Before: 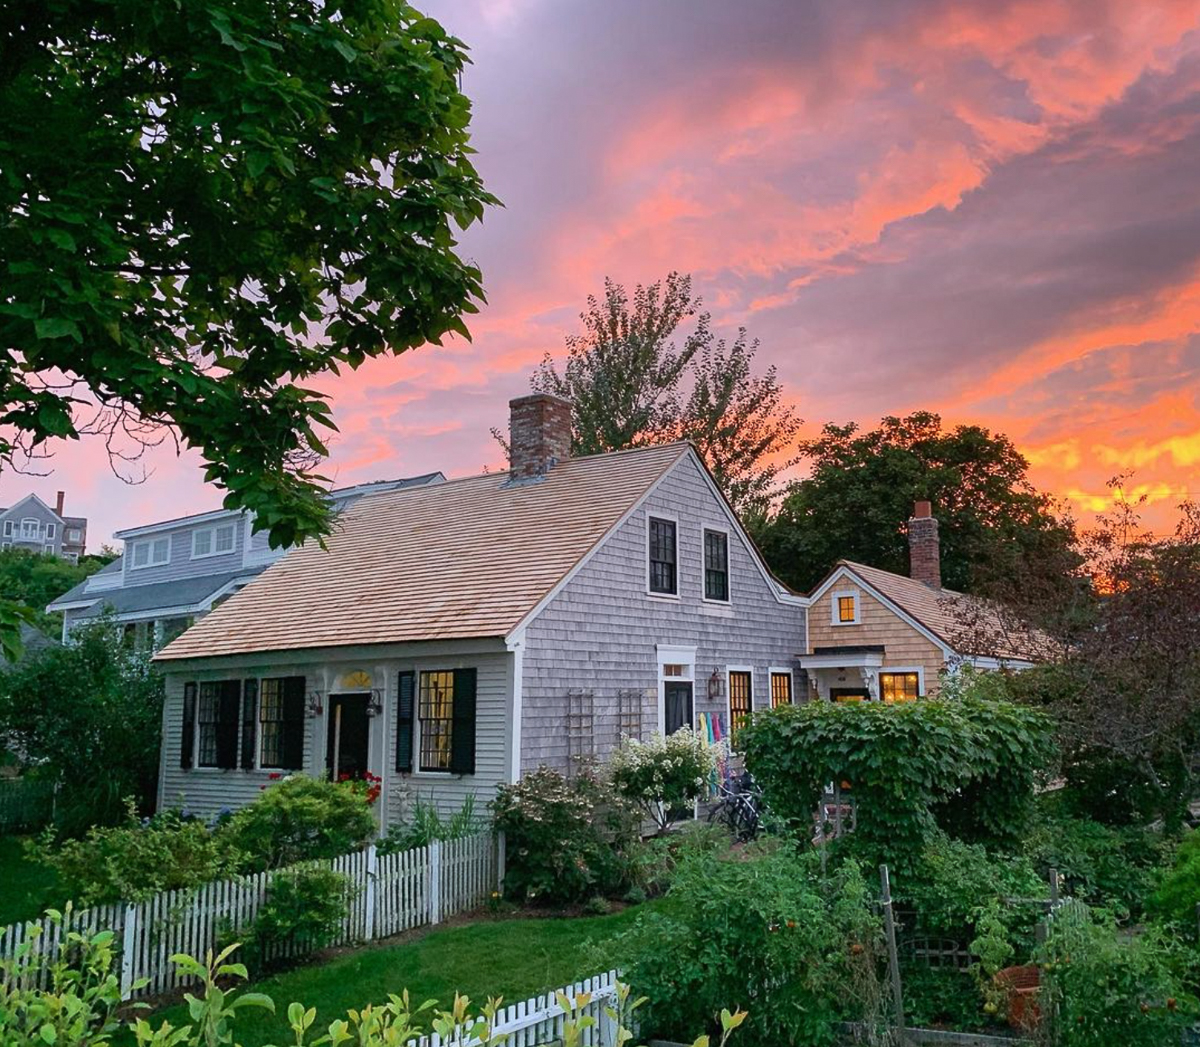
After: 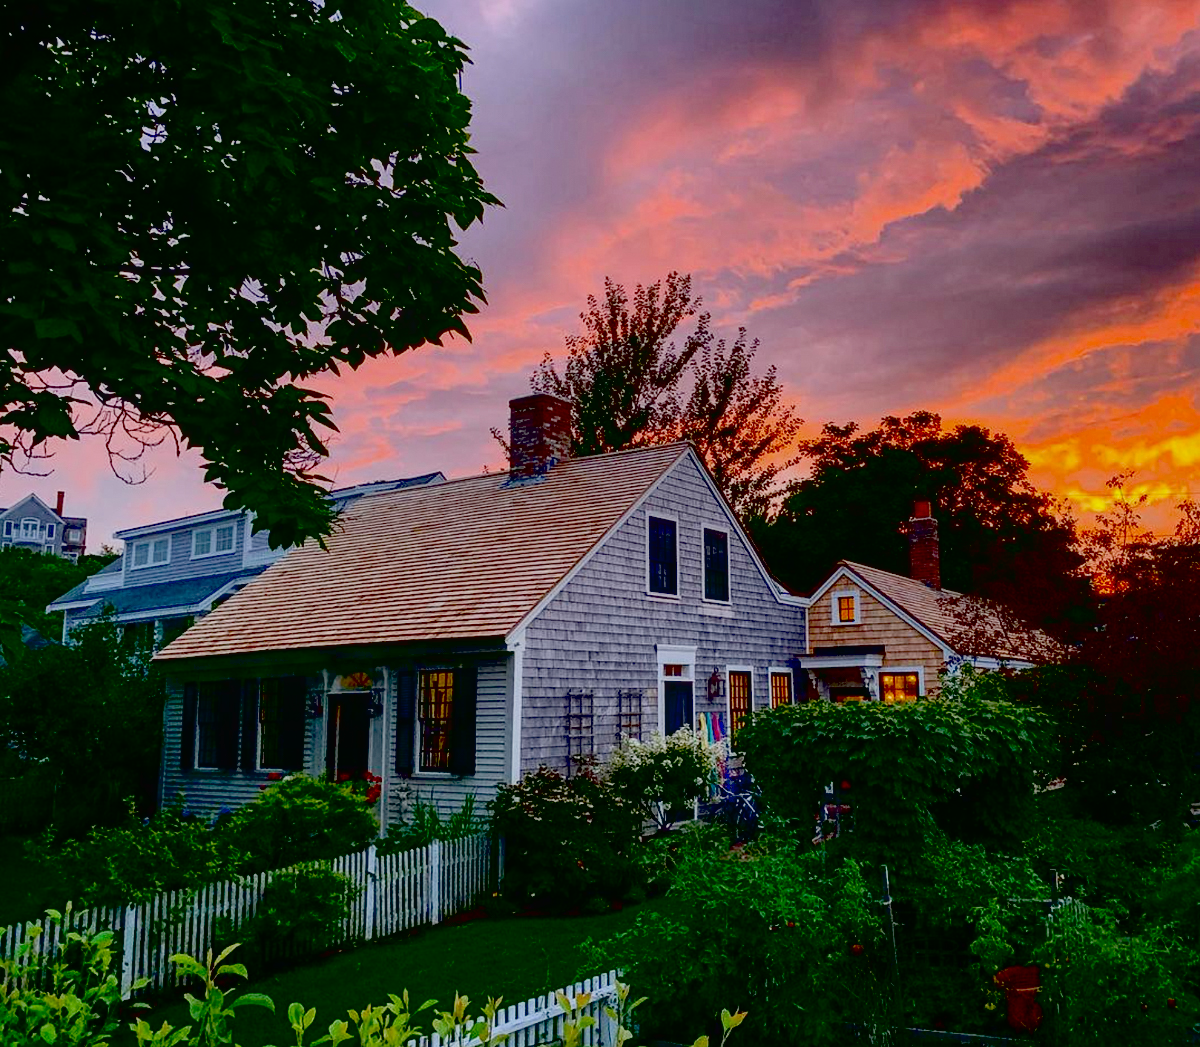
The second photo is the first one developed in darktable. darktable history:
local contrast: detail 110%
contrast brightness saturation: contrast 0.01, saturation -0.05
exposure: black level correction 0.1, exposure -0.092 EV, compensate highlight preservation false
